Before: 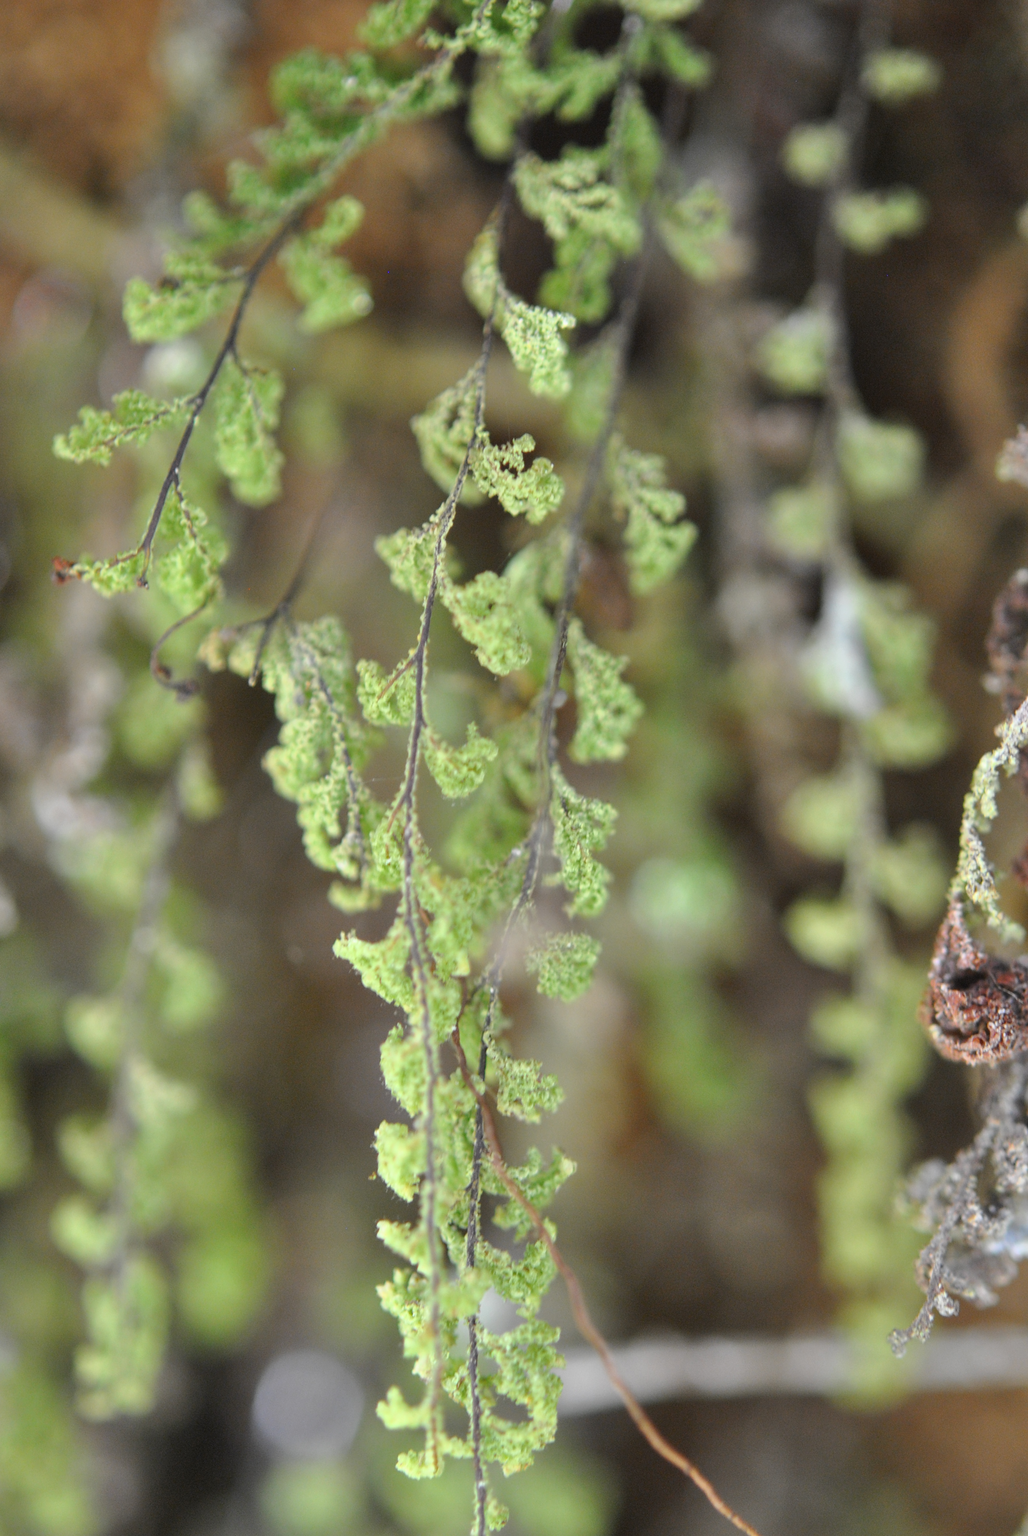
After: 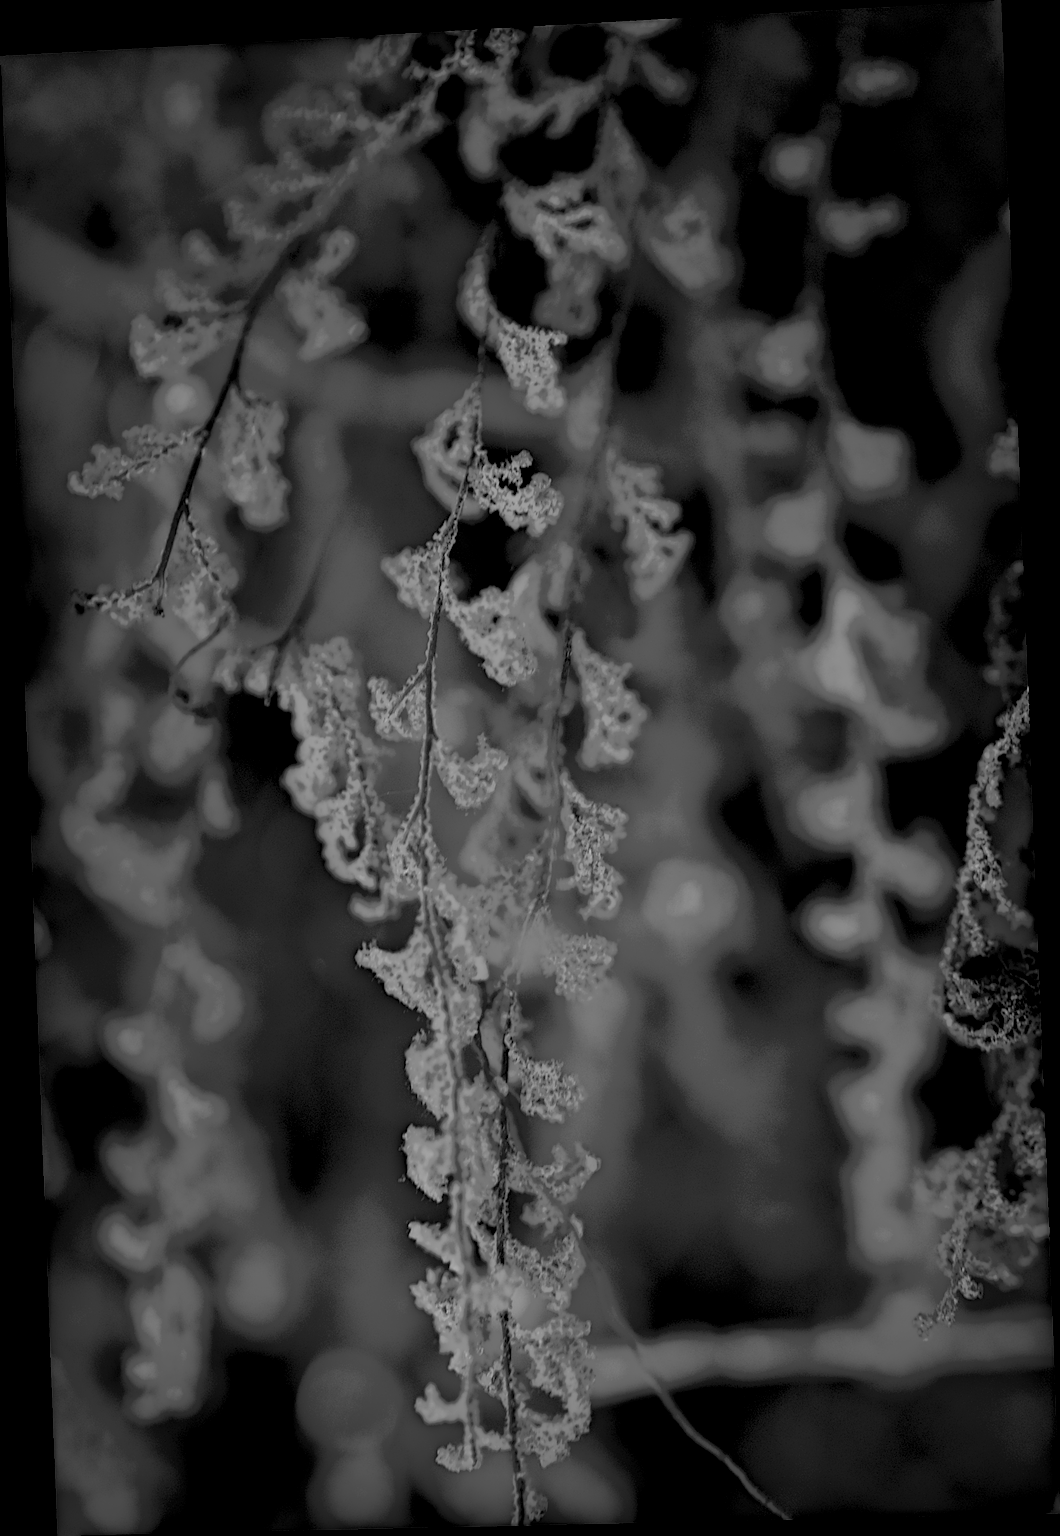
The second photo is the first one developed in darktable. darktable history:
sharpen: radius 2.767
monochrome: a 16.06, b 15.48, size 1
local contrast: highlights 0%, shadows 198%, detail 164%, midtone range 0.001
rotate and perspective: rotation -2.22°, lens shift (horizontal) -0.022, automatic cropping off
